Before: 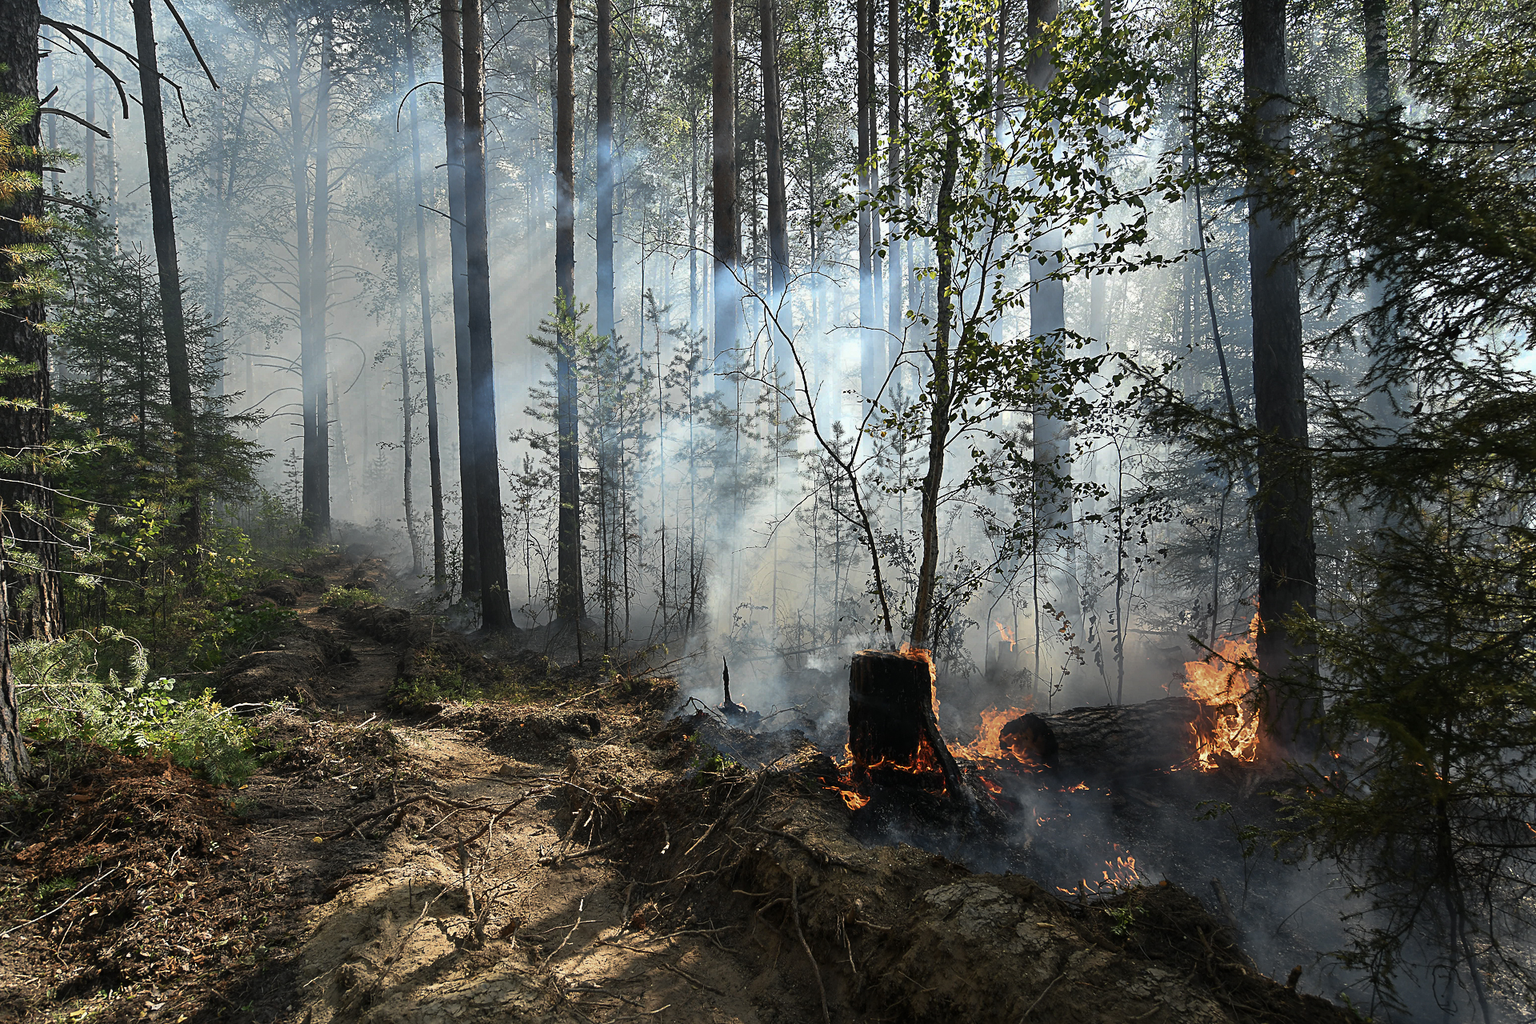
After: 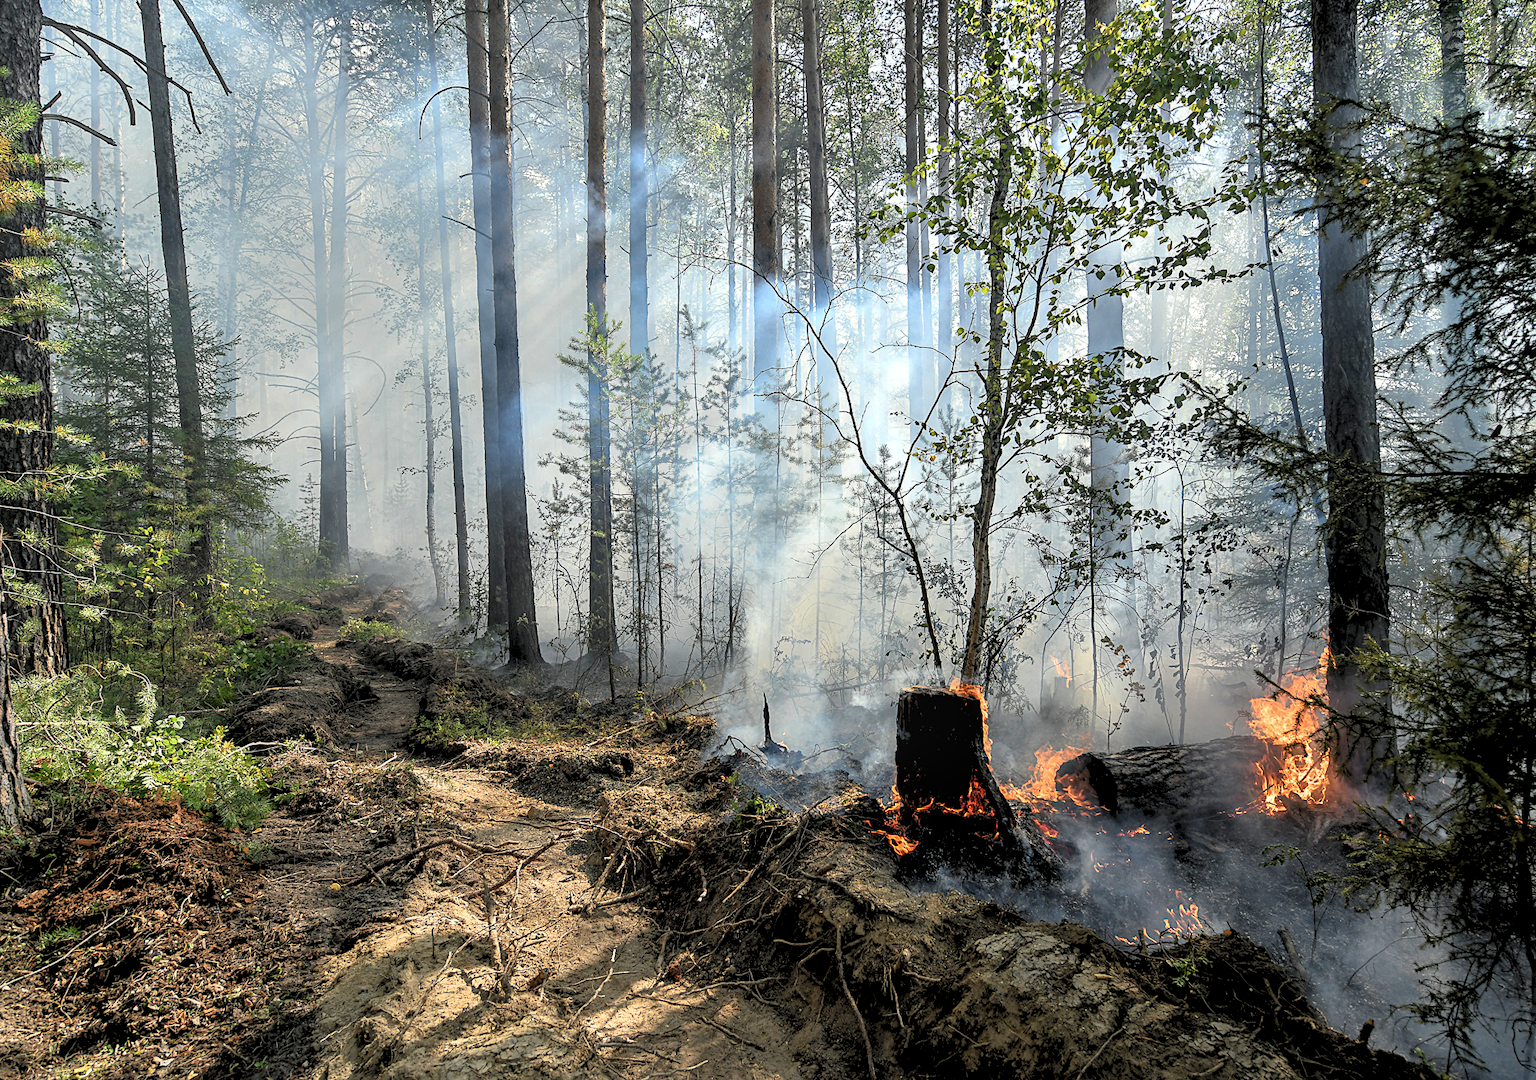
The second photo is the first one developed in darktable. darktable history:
crop and rotate: left 0%, right 5.211%
levels: levels [0.072, 0.414, 0.976]
local contrast: on, module defaults
